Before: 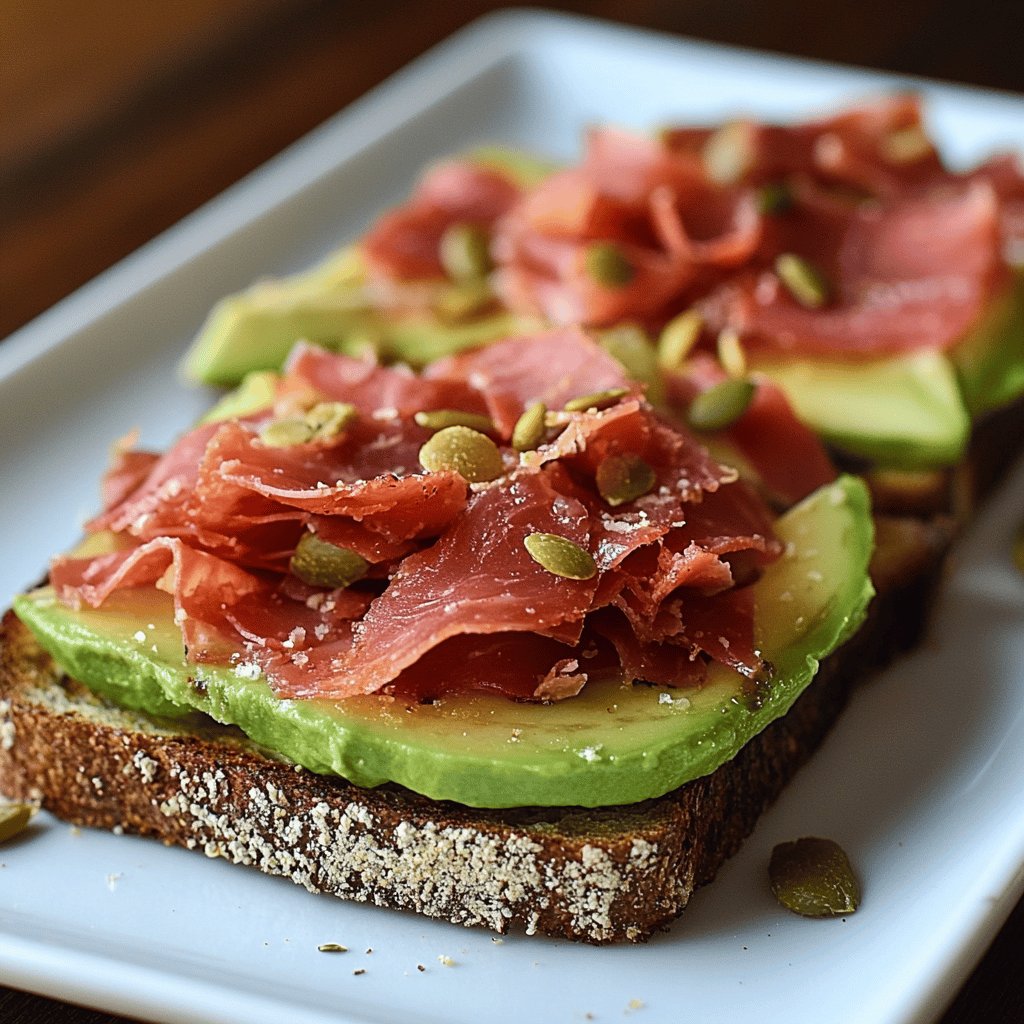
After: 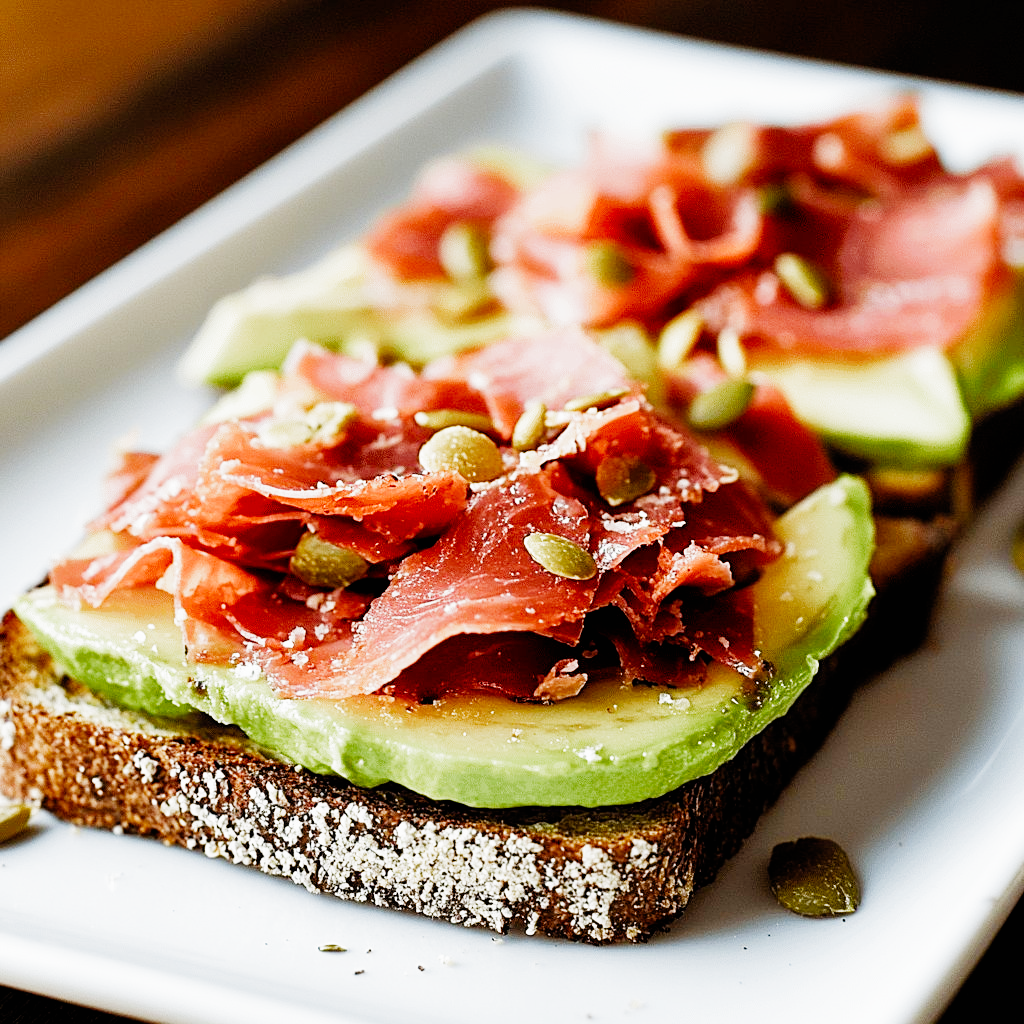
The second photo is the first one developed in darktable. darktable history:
exposure: exposure 1.153 EV, compensate exposure bias true, compensate highlight preservation false
filmic rgb: black relative exposure -5.11 EV, white relative exposure 3.96 EV, hardness 2.88, contrast 1.3, add noise in highlights 0.001, preserve chrominance no, color science v3 (2019), use custom middle-gray values true, contrast in highlights soft
